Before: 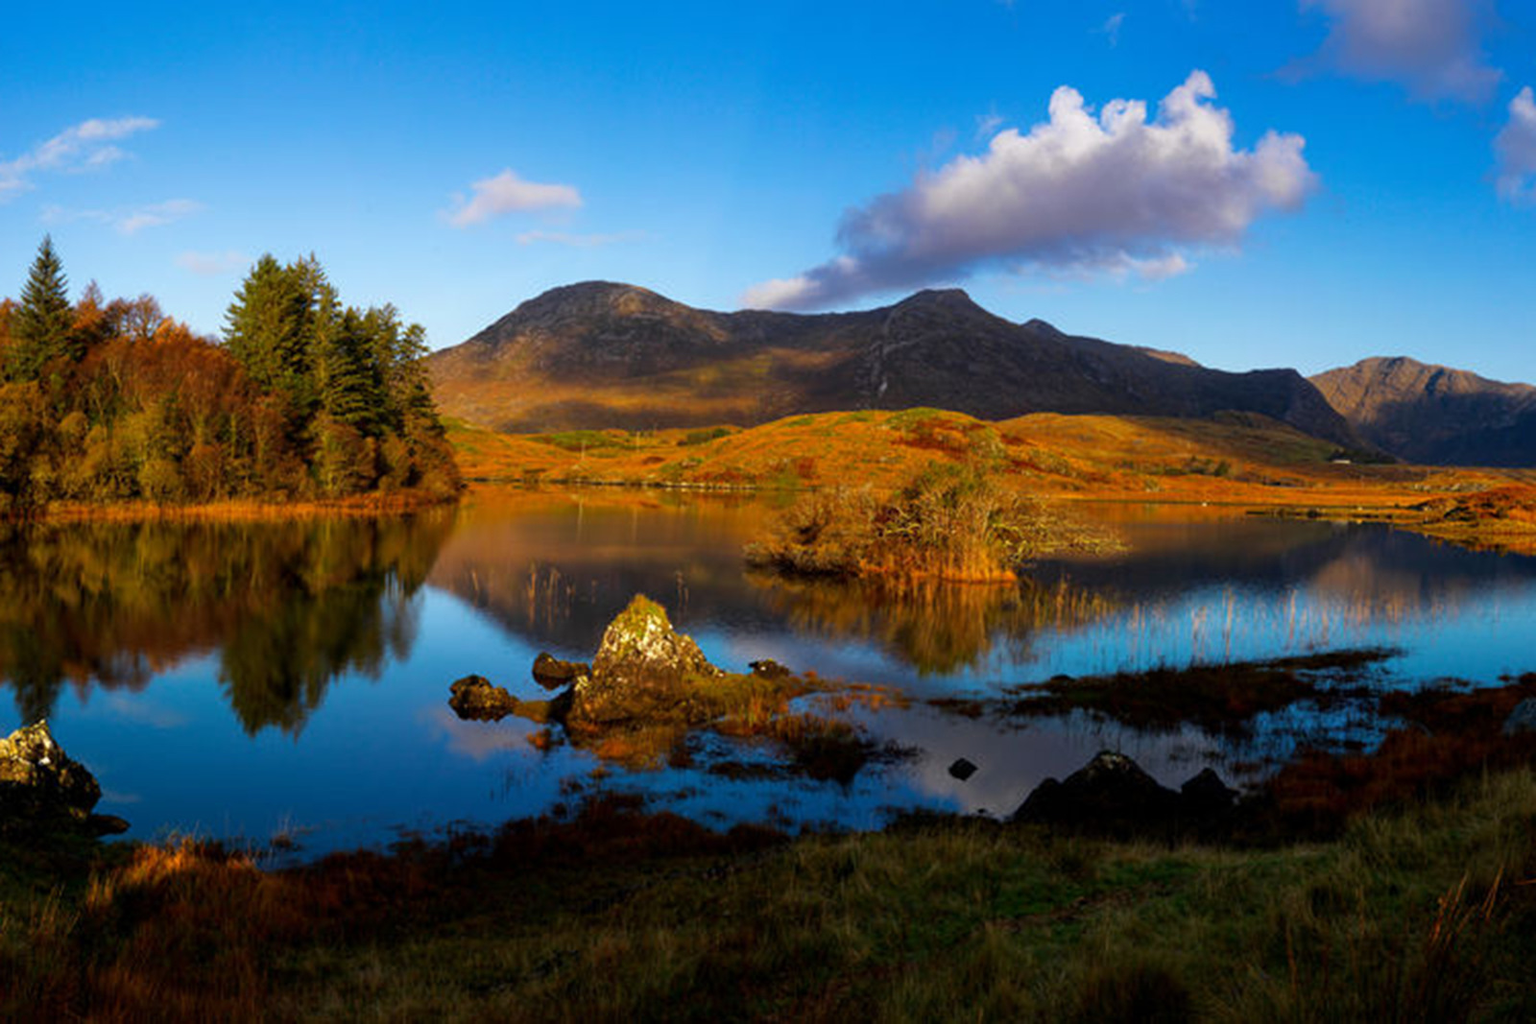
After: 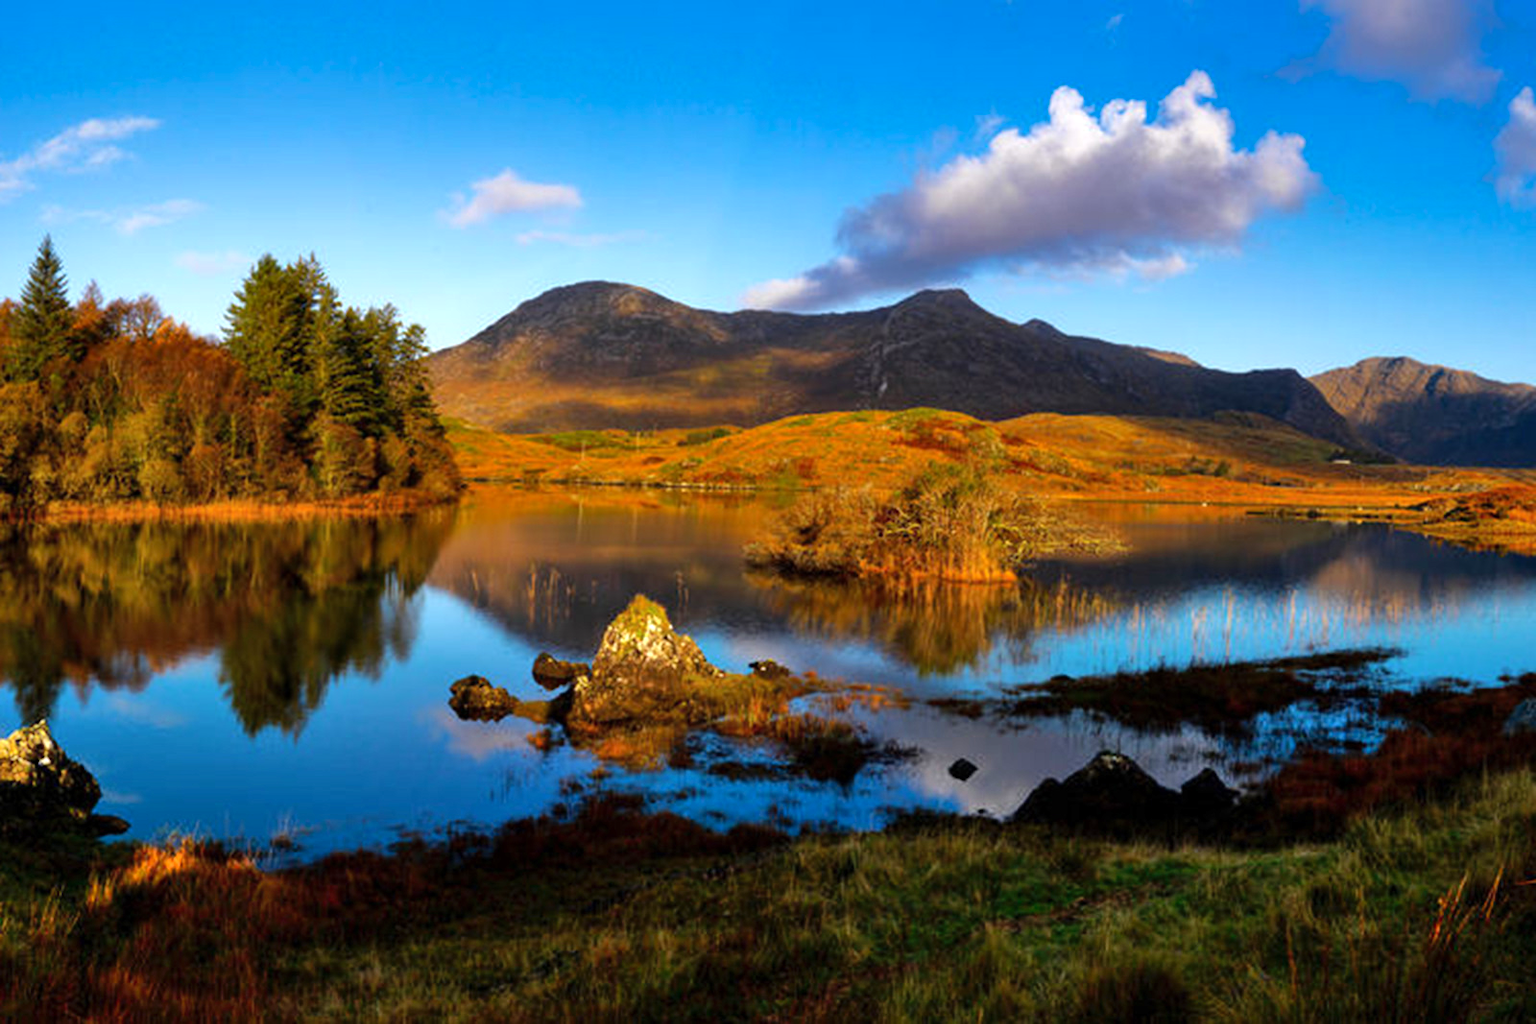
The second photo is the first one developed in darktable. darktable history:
levels: mode automatic, black 0.023%, white 99.97%, levels [0.062, 0.494, 0.925]
shadows and highlights: soften with gaussian
